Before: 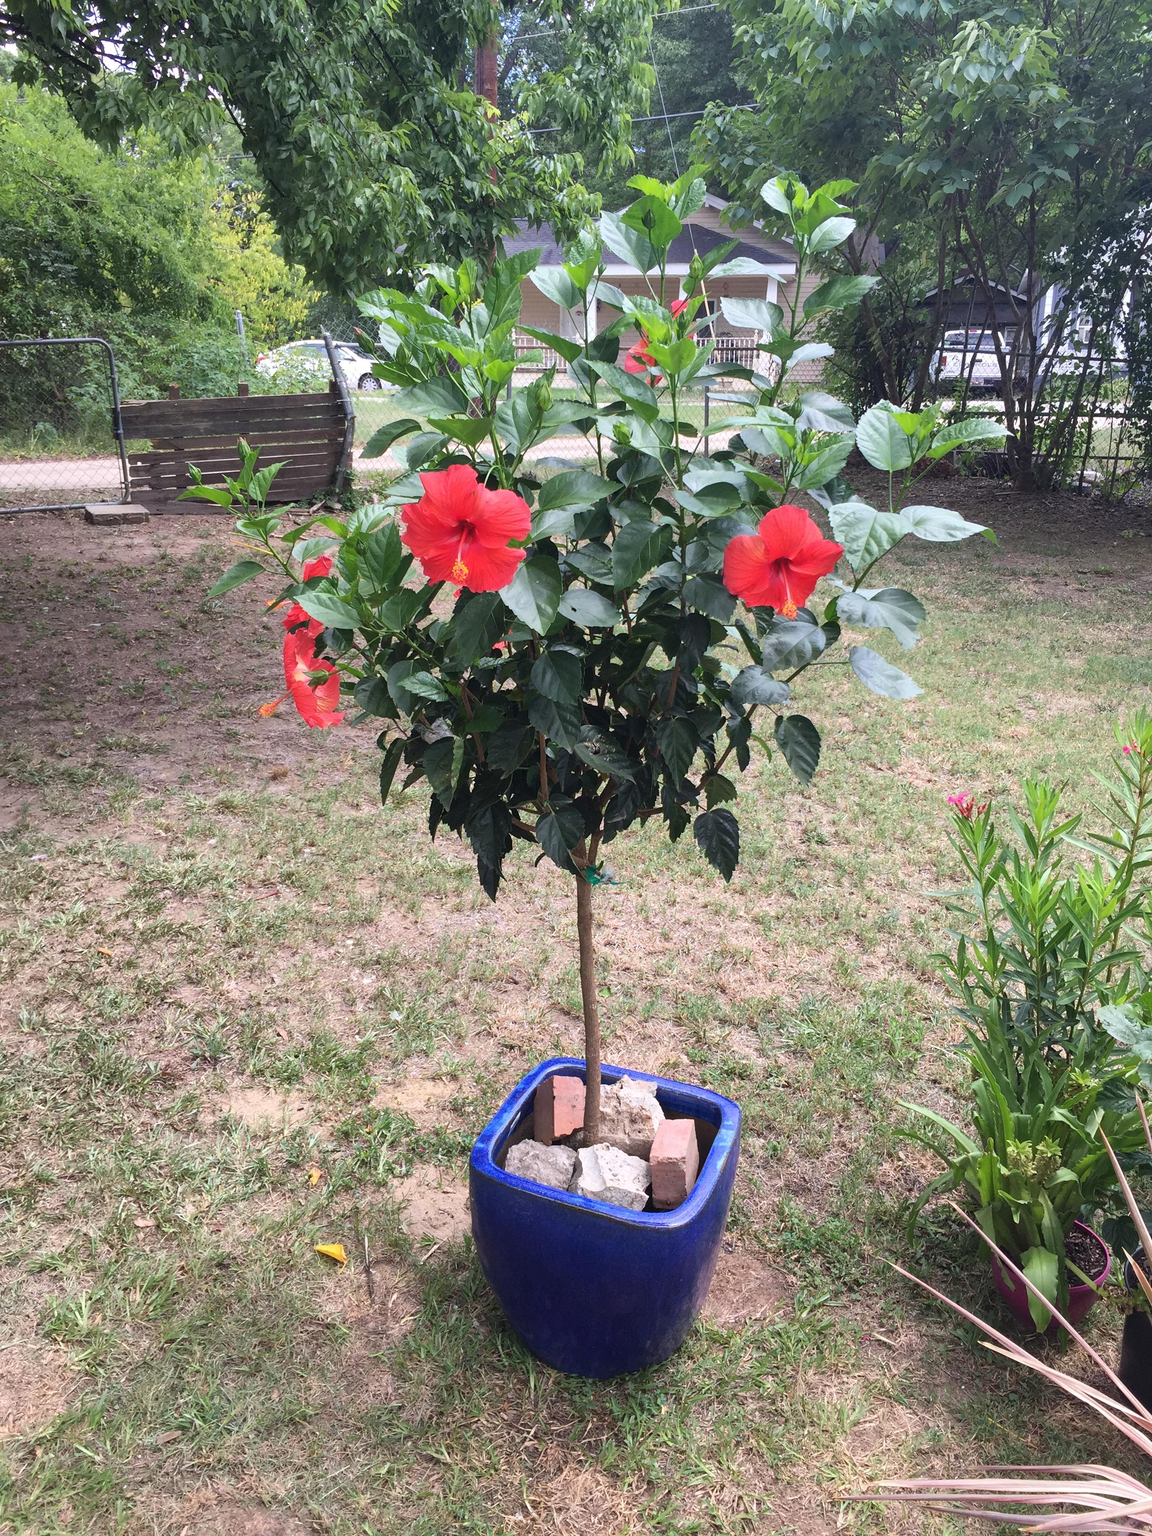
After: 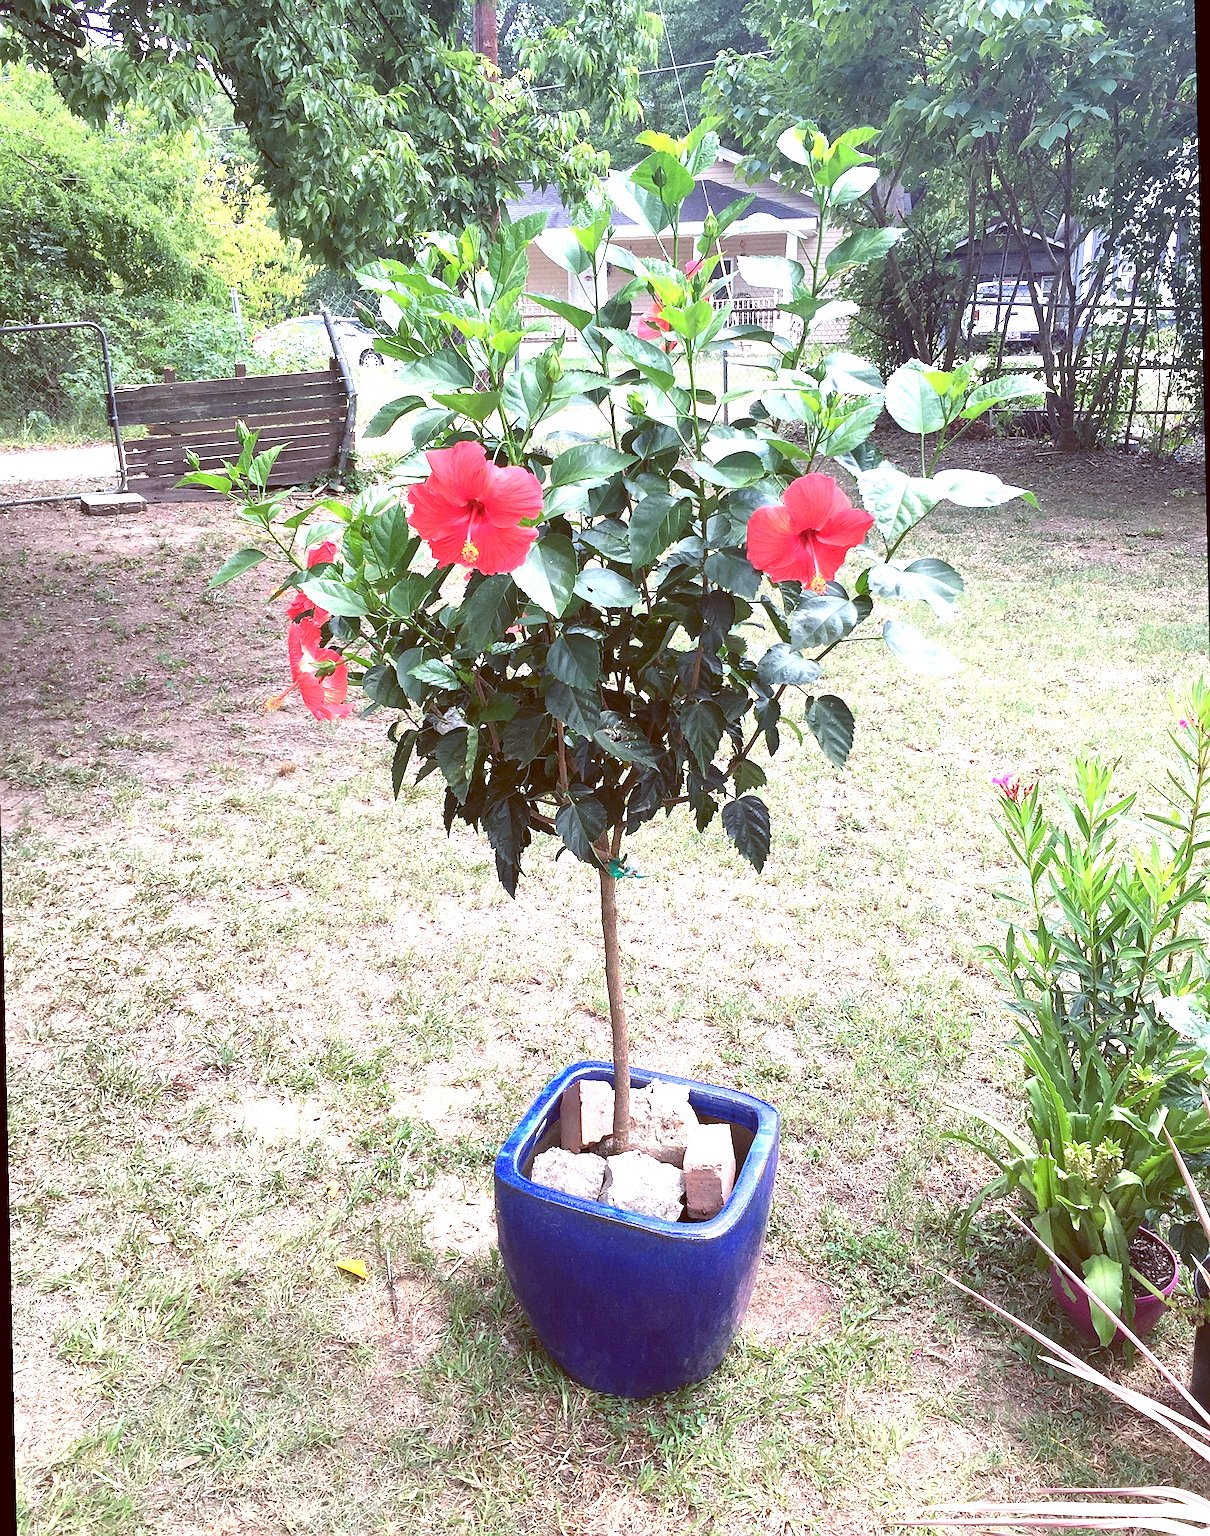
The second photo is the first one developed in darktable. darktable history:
rotate and perspective: rotation -1.32°, lens shift (horizontal) -0.031, crop left 0.015, crop right 0.985, crop top 0.047, crop bottom 0.982
color balance: lift [1, 1.015, 1.004, 0.985], gamma [1, 0.958, 0.971, 1.042], gain [1, 0.956, 0.977, 1.044]
sharpen: on, module defaults
exposure: black level correction 0, exposure 1.2 EV, compensate exposure bias true, compensate highlight preservation false
